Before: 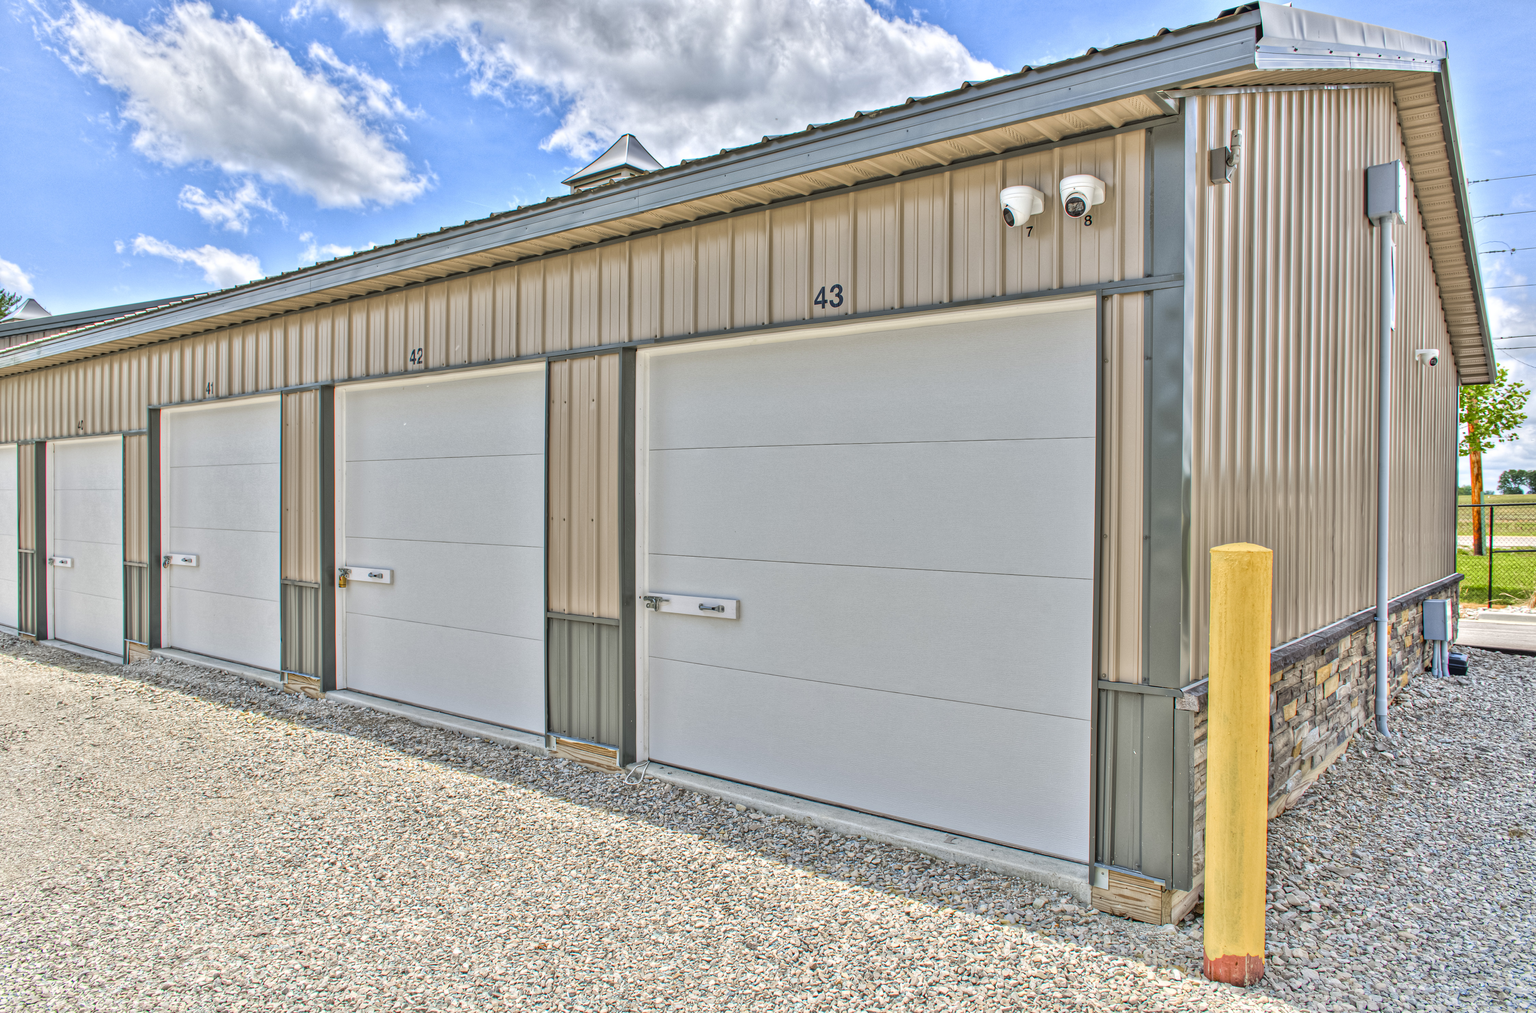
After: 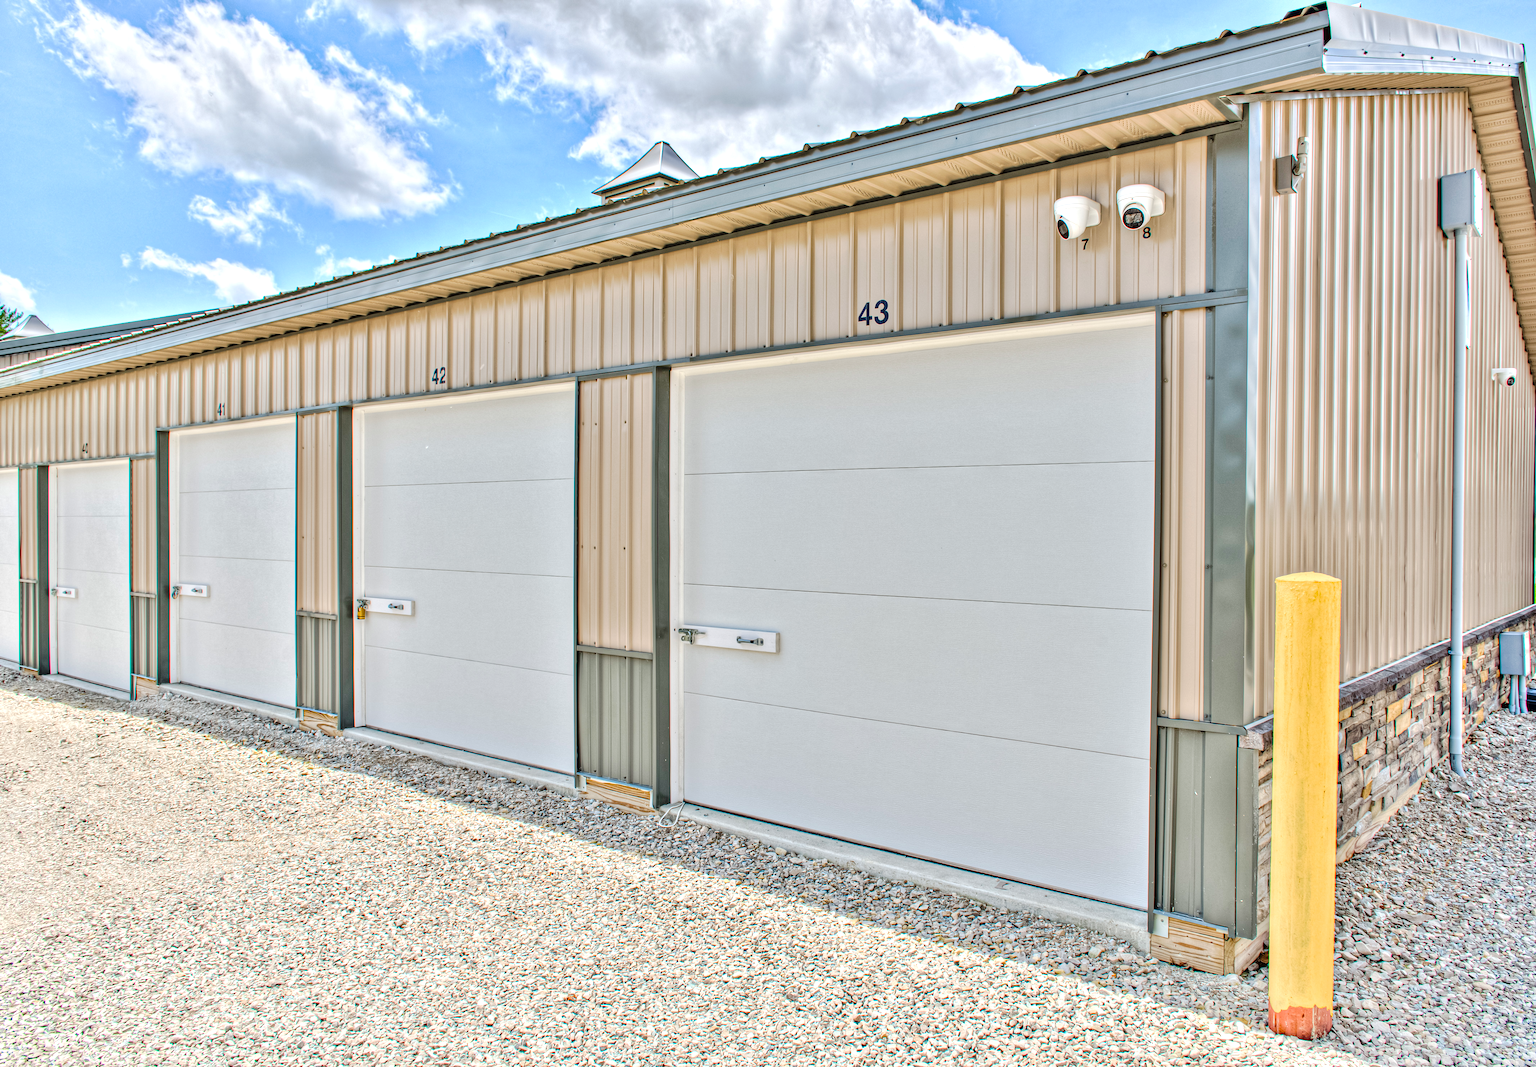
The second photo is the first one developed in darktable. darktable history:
tone curve: curves: ch0 [(0.003, 0) (0.066, 0.031) (0.16, 0.089) (0.269, 0.218) (0.395, 0.408) (0.517, 0.56) (0.684, 0.734) (0.791, 0.814) (1, 1)]; ch1 [(0, 0) (0.164, 0.115) (0.337, 0.332) (0.39, 0.398) (0.464, 0.461) (0.501, 0.5) (0.507, 0.5) (0.534, 0.532) (0.577, 0.59) (0.652, 0.681) (0.733, 0.764) (0.819, 0.823) (1, 1)]; ch2 [(0, 0) (0.337, 0.382) (0.464, 0.476) (0.501, 0.5) (0.527, 0.54) (0.551, 0.565) (0.628, 0.632) (0.689, 0.686) (1, 1)], preserve colors none
exposure: black level correction 0.002, exposure 0.3 EV, compensate highlight preservation false
crop and rotate: left 0%, right 5.088%
